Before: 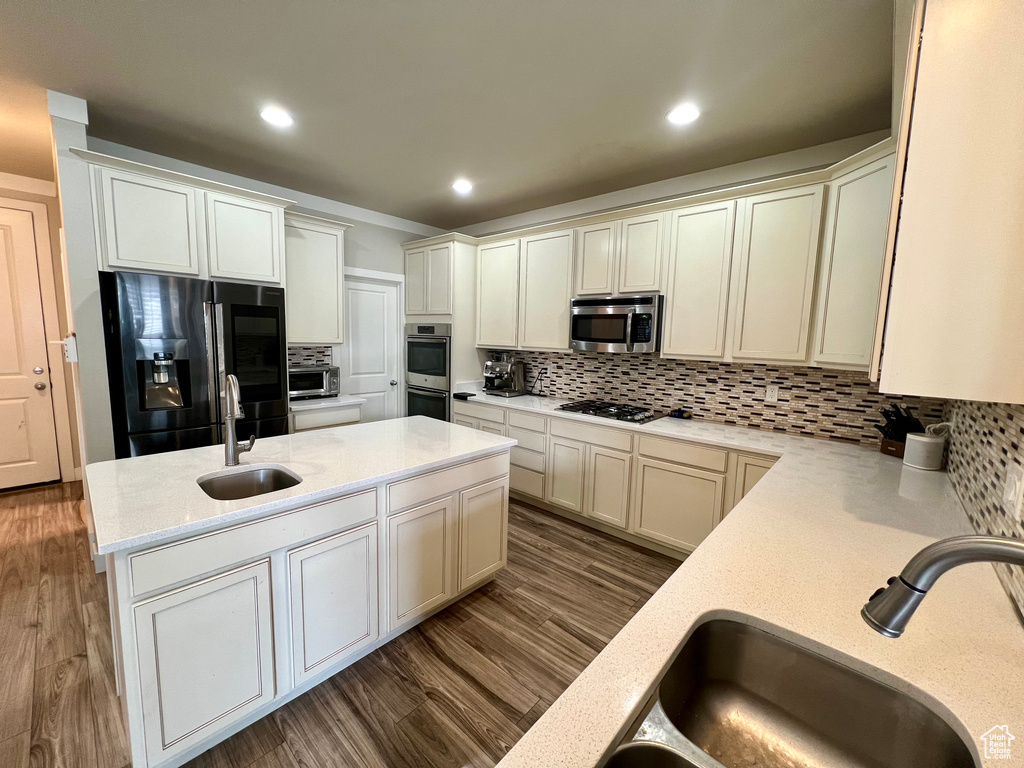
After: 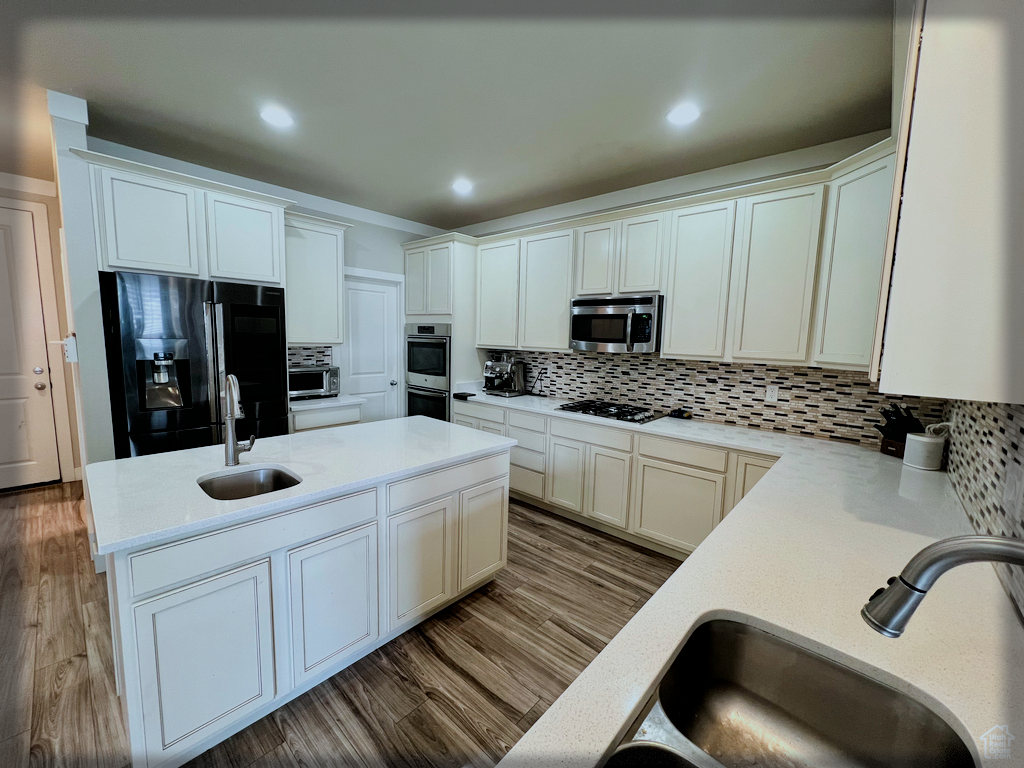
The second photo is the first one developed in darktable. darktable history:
vignetting: fall-off start 93.07%, fall-off radius 5.06%, brightness -0.575, center (0, 0.01), automatic ratio true, width/height ratio 1.33, shape 0.041, dithering 8-bit output
filmic rgb: black relative exposure -4.88 EV, white relative exposure 4.03 EV, hardness 2.8, contrast in shadows safe
color calibration: illuminant F (fluorescent), F source F9 (Cool White Deluxe 4150 K) – high CRI, x 0.374, y 0.373, temperature 4153.89 K
